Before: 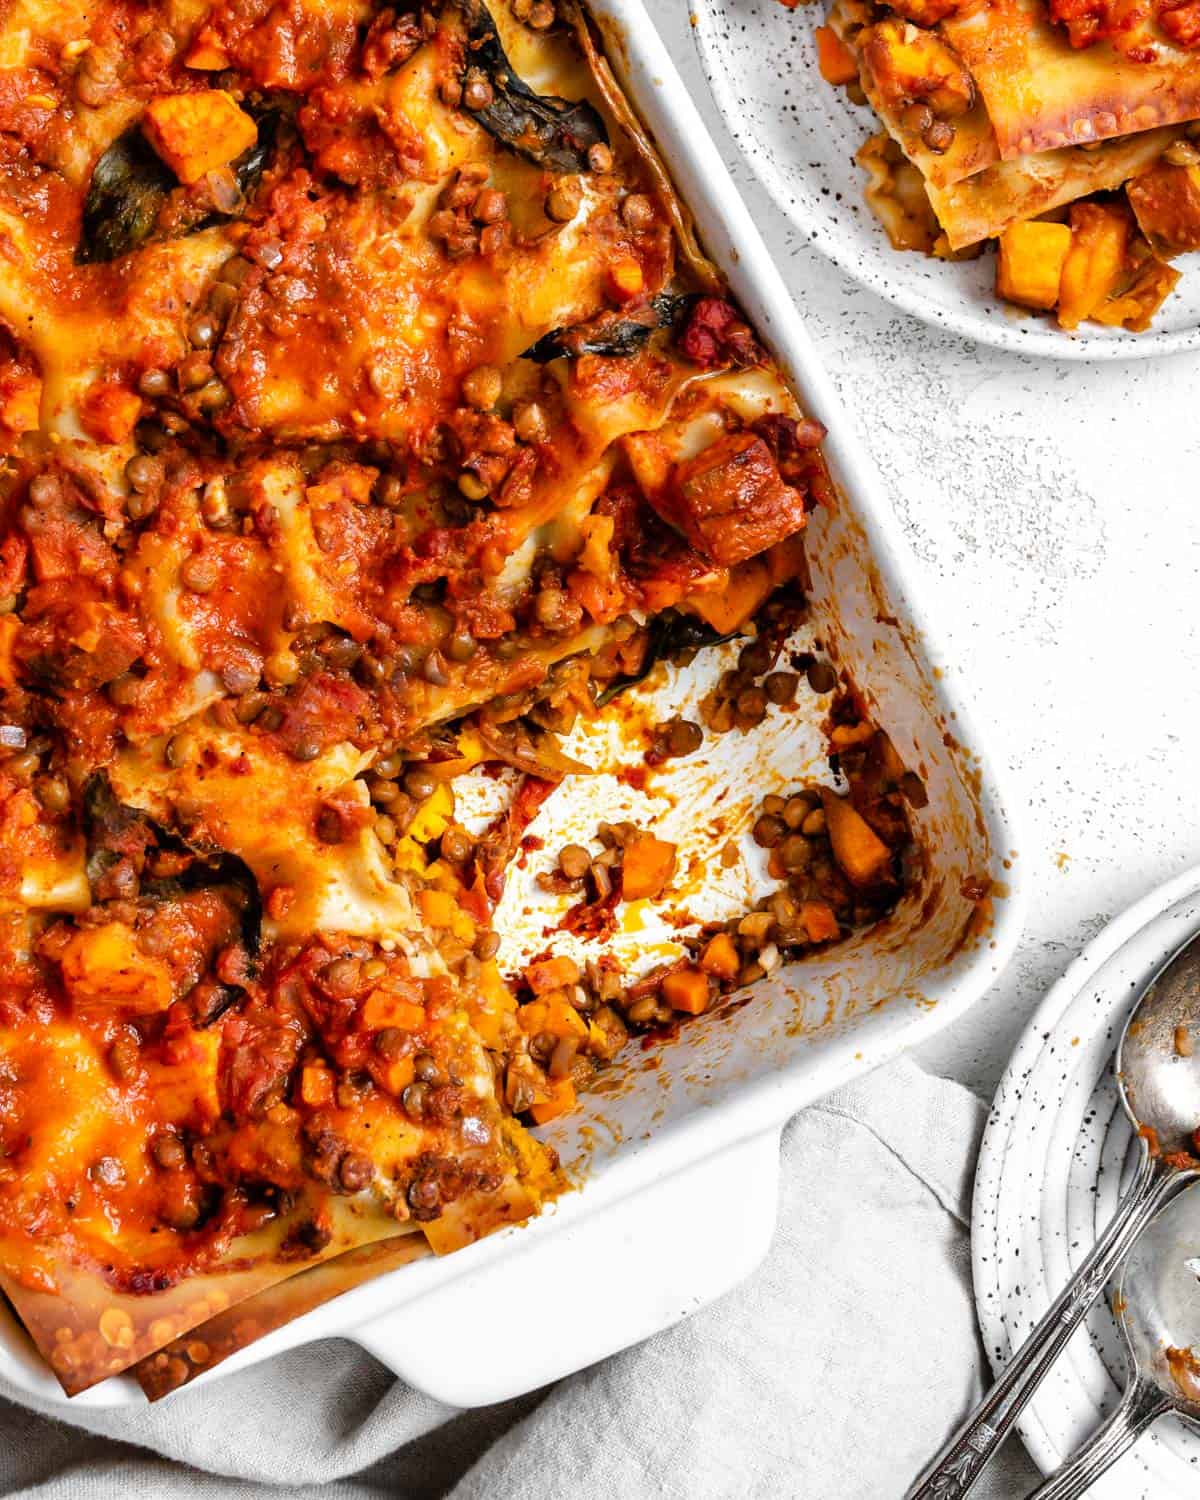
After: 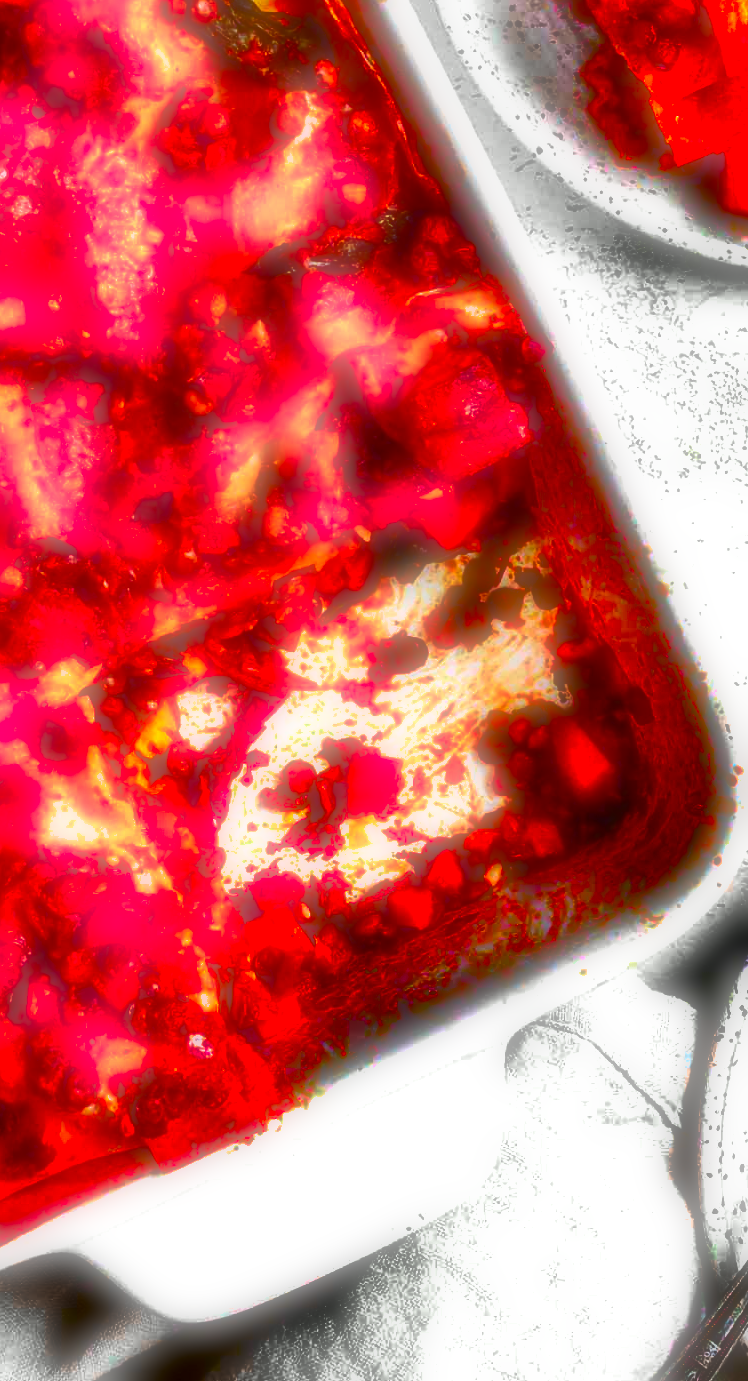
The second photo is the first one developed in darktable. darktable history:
crop and rotate: left 22.918%, top 5.629%, right 14.711%, bottom 2.247%
shadows and highlights: radius 123.98, shadows 100, white point adjustment -3, highlights -100, highlights color adjustment 89.84%, soften with gaussian
tone curve: curves: ch0 [(0, 0.018) (0.036, 0.038) (0.15, 0.131) (0.27, 0.247) (0.528, 0.554) (0.761, 0.761) (1, 0.919)]; ch1 [(0, 0) (0.179, 0.173) (0.322, 0.32) (0.429, 0.431) (0.502, 0.5) (0.519, 0.522) (0.562, 0.588) (0.625, 0.67) (0.711, 0.745) (1, 1)]; ch2 [(0, 0) (0.29, 0.295) (0.404, 0.436) (0.497, 0.499) (0.521, 0.523) (0.561, 0.605) (0.657, 0.655) (0.712, 0.764) (1, 1)], color space Lab, independent channels, preserve colors none
soften: on, module defaults
contrast brightness saturation: contrast 0.07, brightness 0.18, saturation 0.4
exposure: black level correction 0, exposure 1.2 EV, compensate exposure bias true, compensate highlight preservation false
